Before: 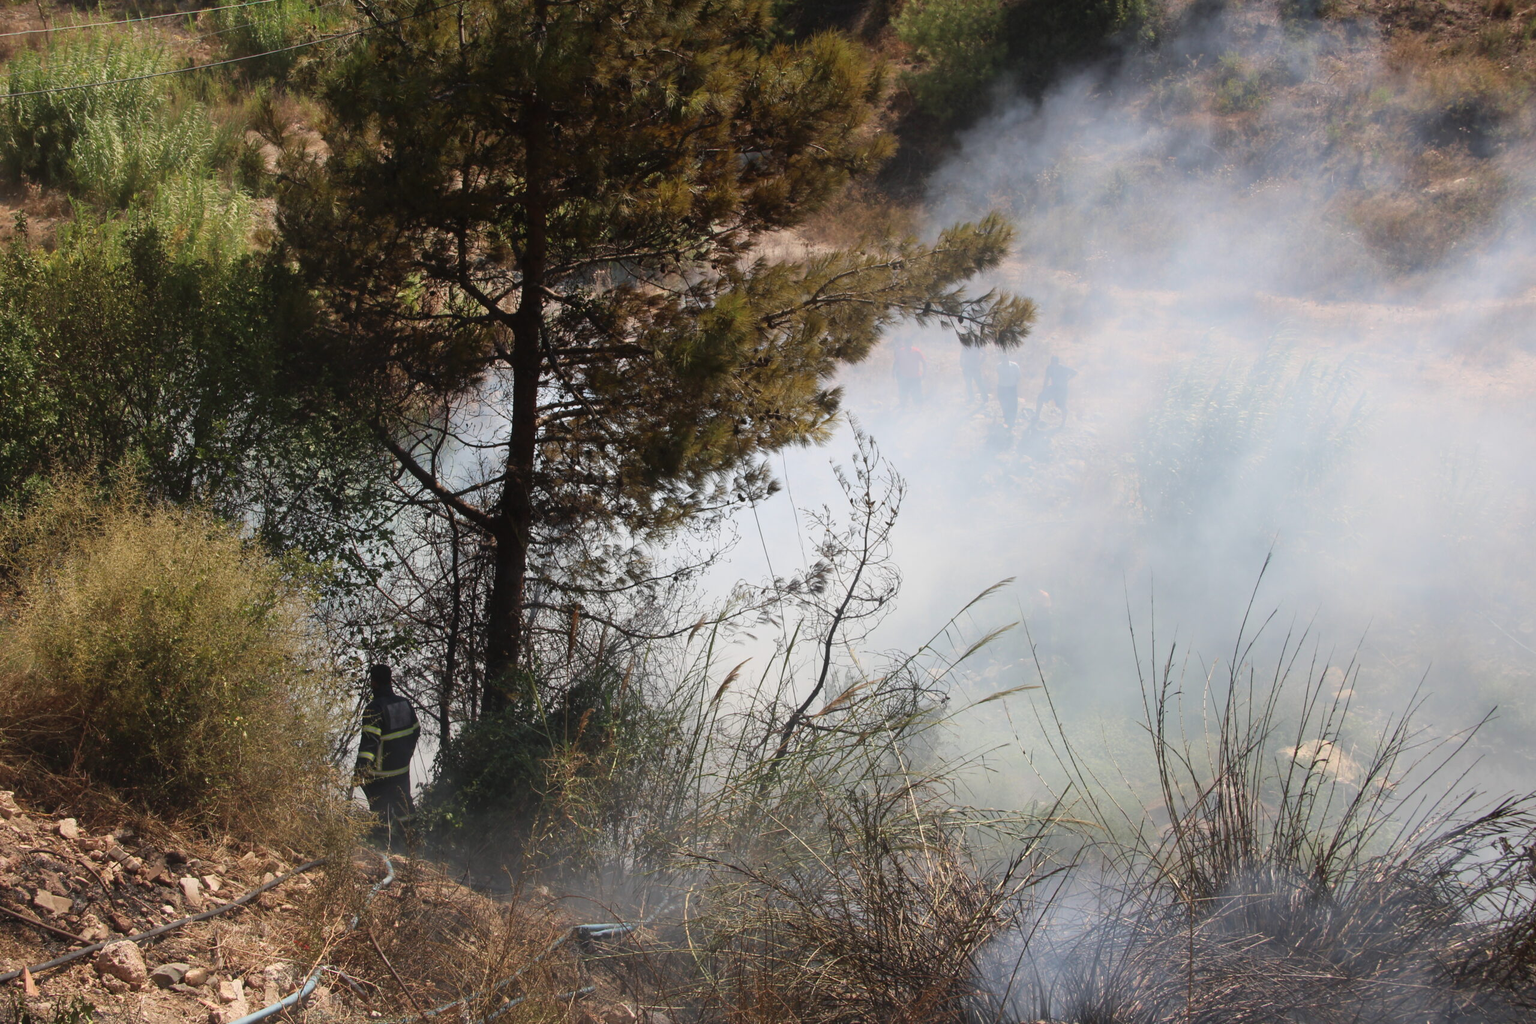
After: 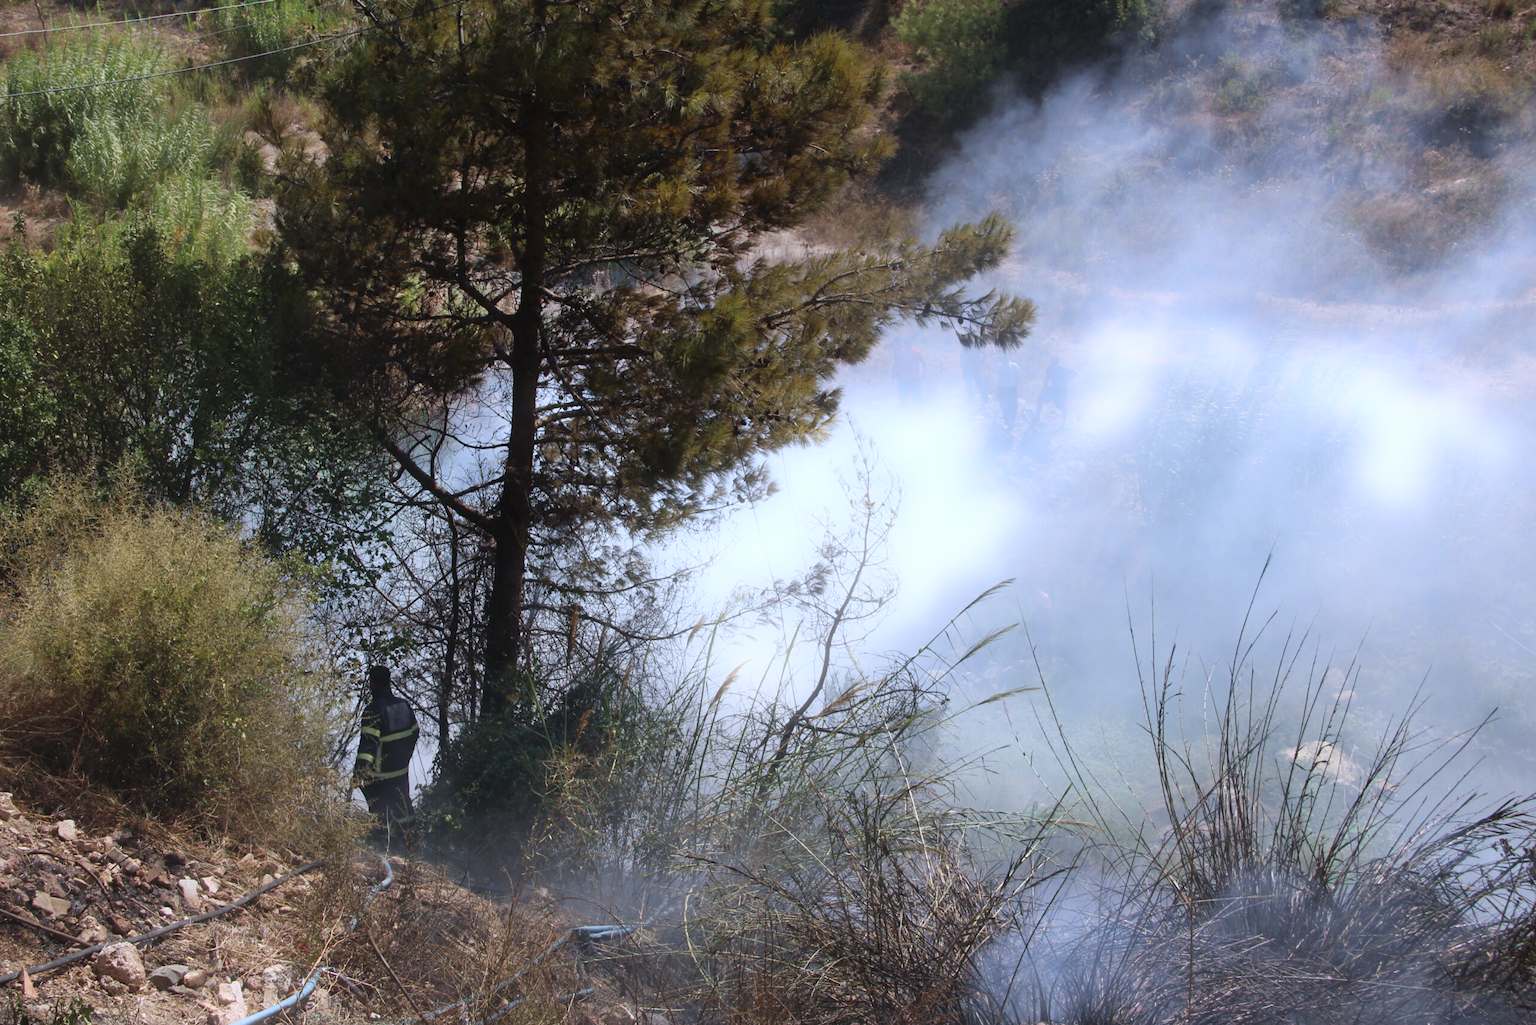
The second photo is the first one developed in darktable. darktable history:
crop and rotate: left 0.126%
tone equalizer: on, module defaults
white balance: red 0.948, green 1.02, blue 1.176
color zones: curves: ch0 [(0.25, 0.5) (0.423, 0.5) (0.443, 0.5) (0.521, 0.756) (0.568, 0.5) (0.576, 0.5) (0.75, 0.5)]; ch1 [(0.25, 0.5) (0.423, 0.5) (0.443, 0.5) (0.539, 0.873) (0.624, 0.565) (0.631, 0.5) (0.75, 0.5)]
bloom: size 5%, threshold 95%, strength 15%
